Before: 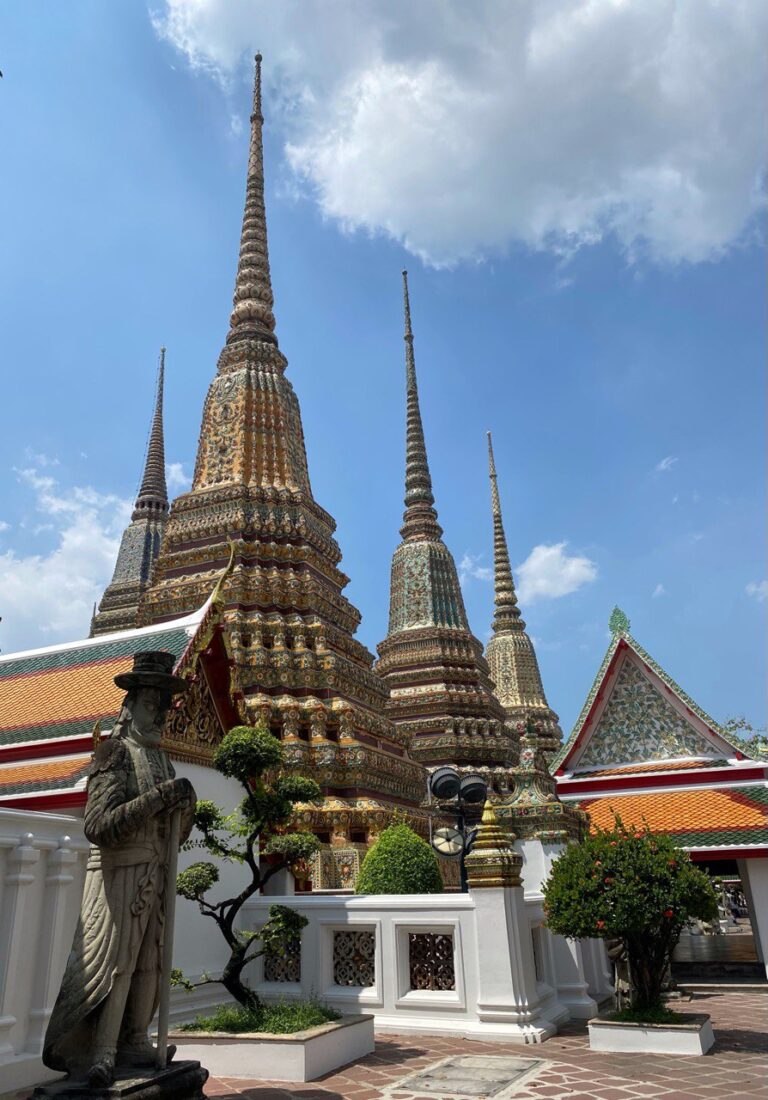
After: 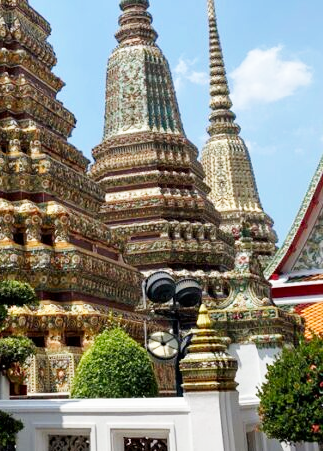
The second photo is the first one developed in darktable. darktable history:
white balance: emerald 1
contrast brightness saturation: saturation -0.05
crop: left 37.221%, top 45.169%, right 20.63%, bottom 13.777%
base curve: curves: ch0 [(0, 0) (0.005, 0.002) (0.15, 0.3) (0.4, 0.7) (0.75, 0.95) (1, 1)], preserve colors none
